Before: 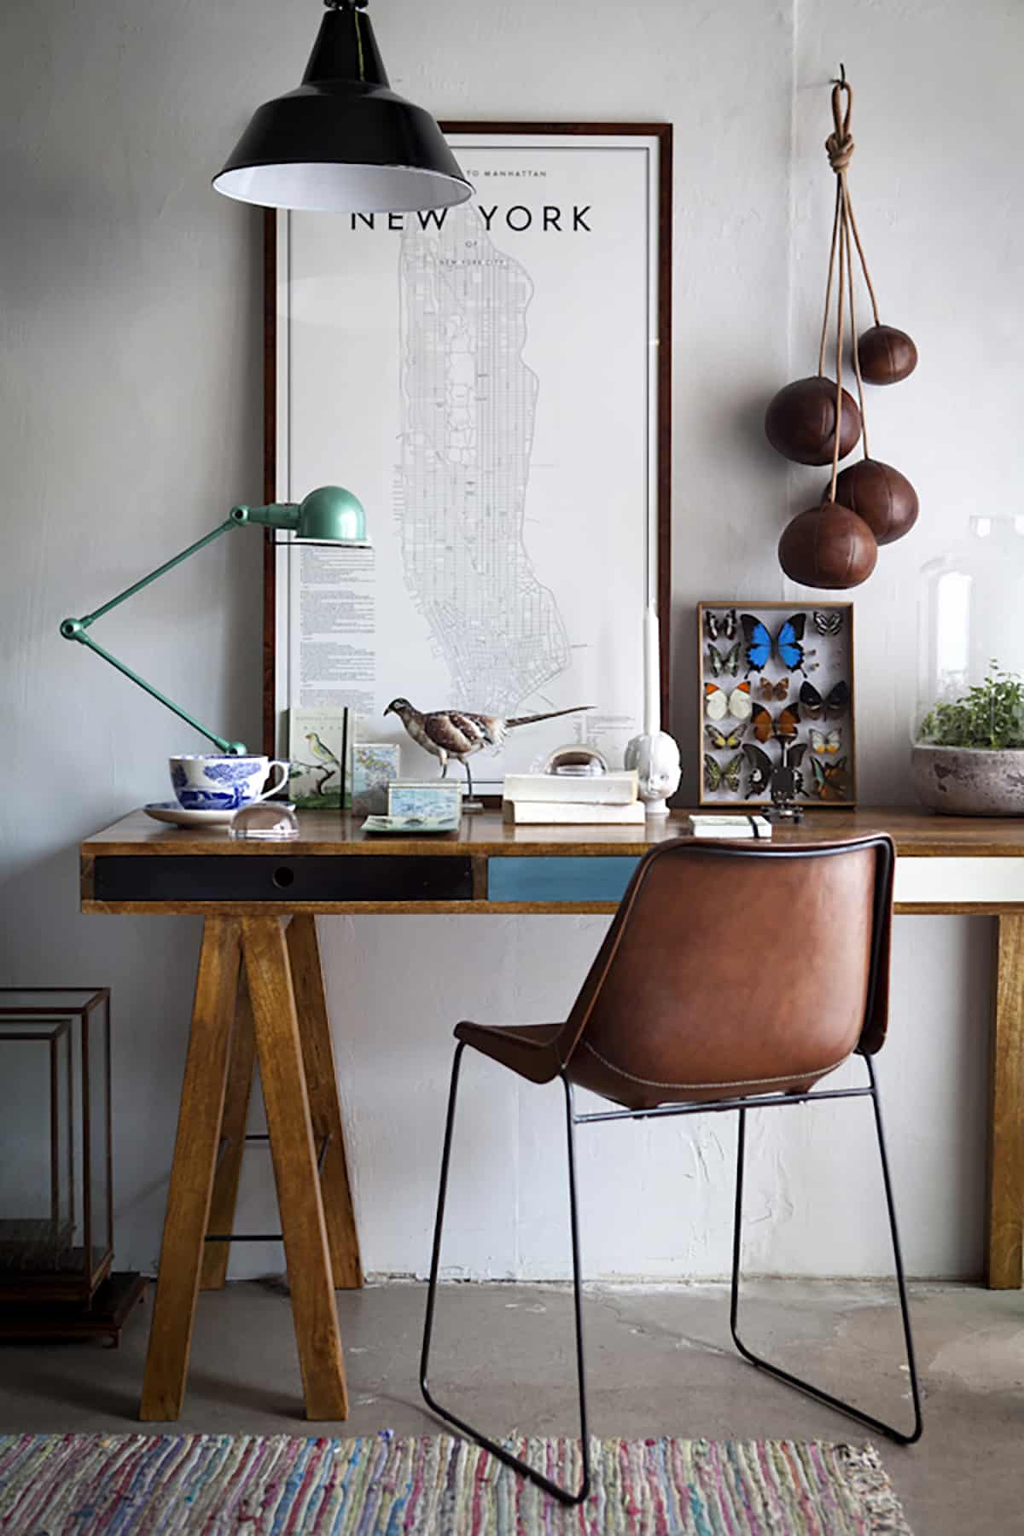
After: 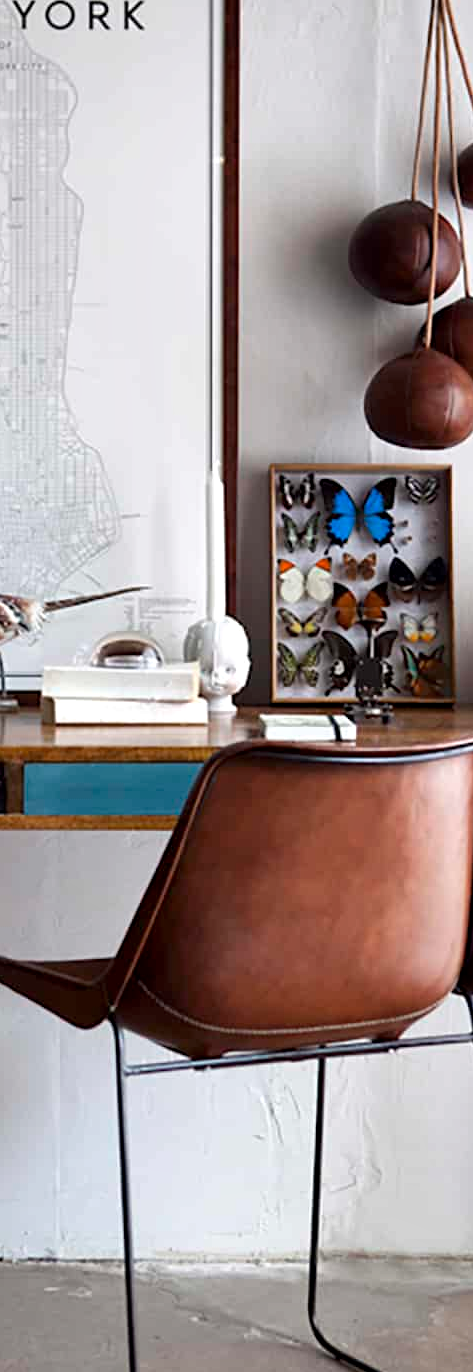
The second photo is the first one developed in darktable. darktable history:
crop: left 45.721%, top 13.393%, right 14.118%, bottom 10.01%
local contrast: mode bilateral grid, contrast 20, coarseness 100, detail 150%, midtone range 0.2
